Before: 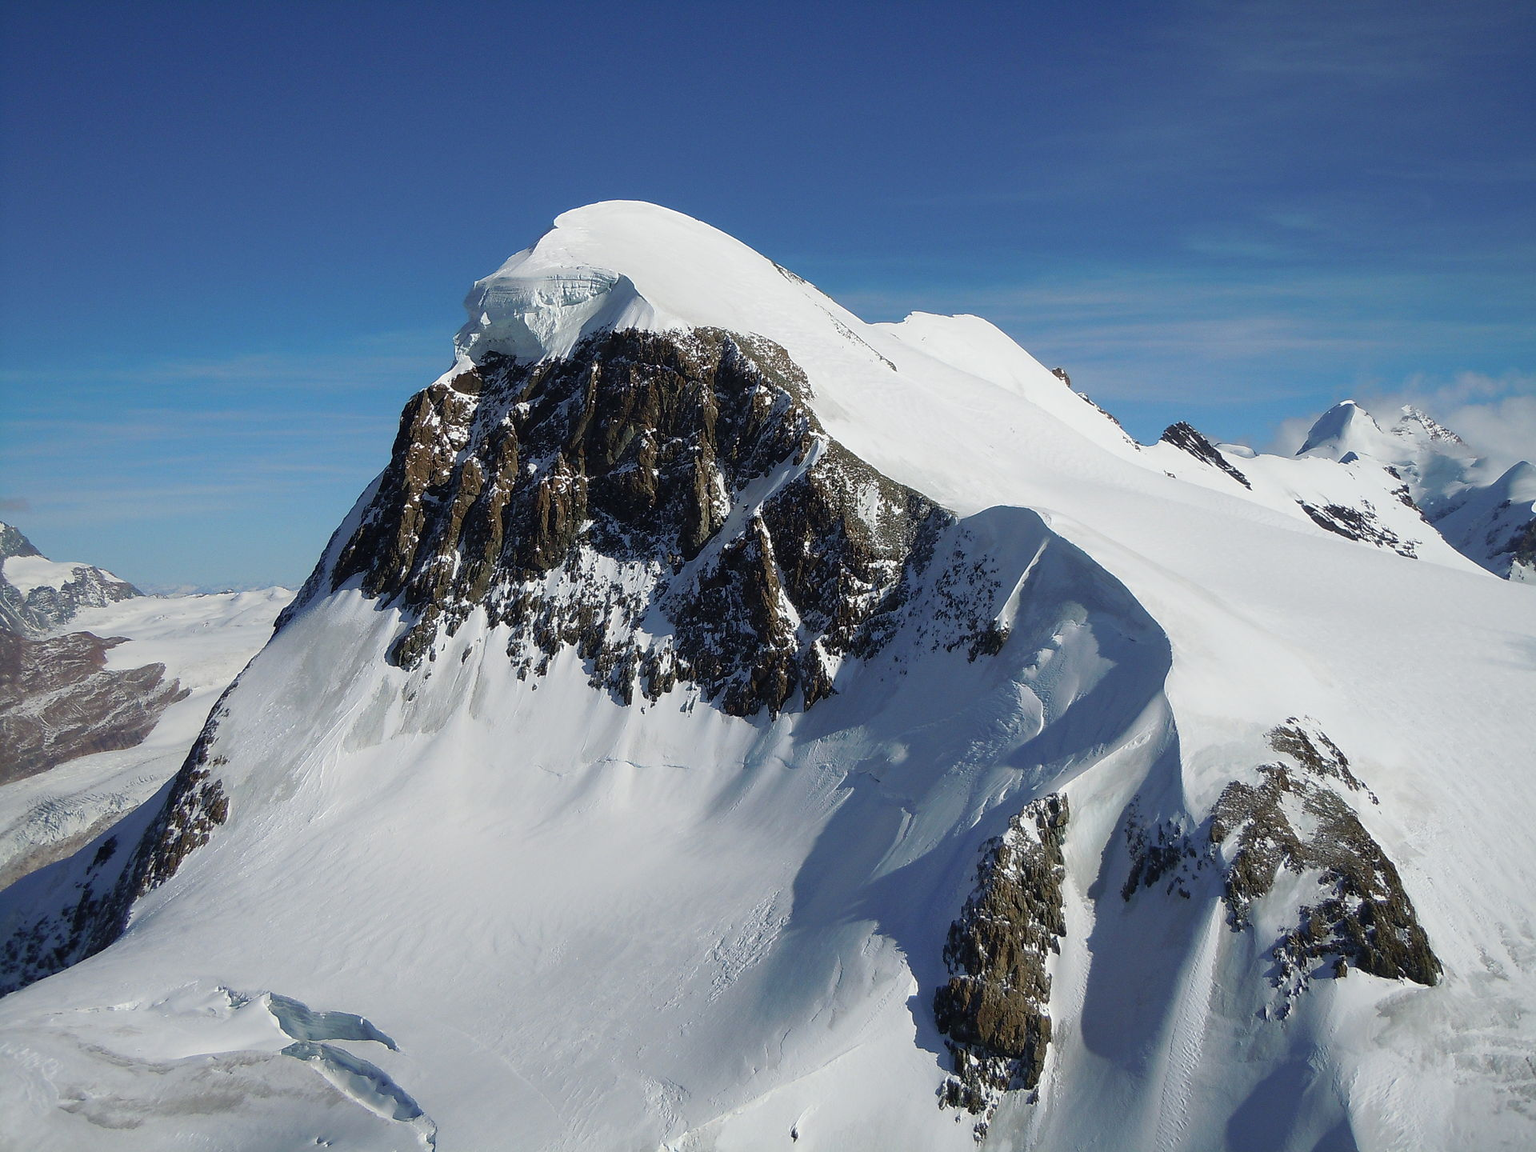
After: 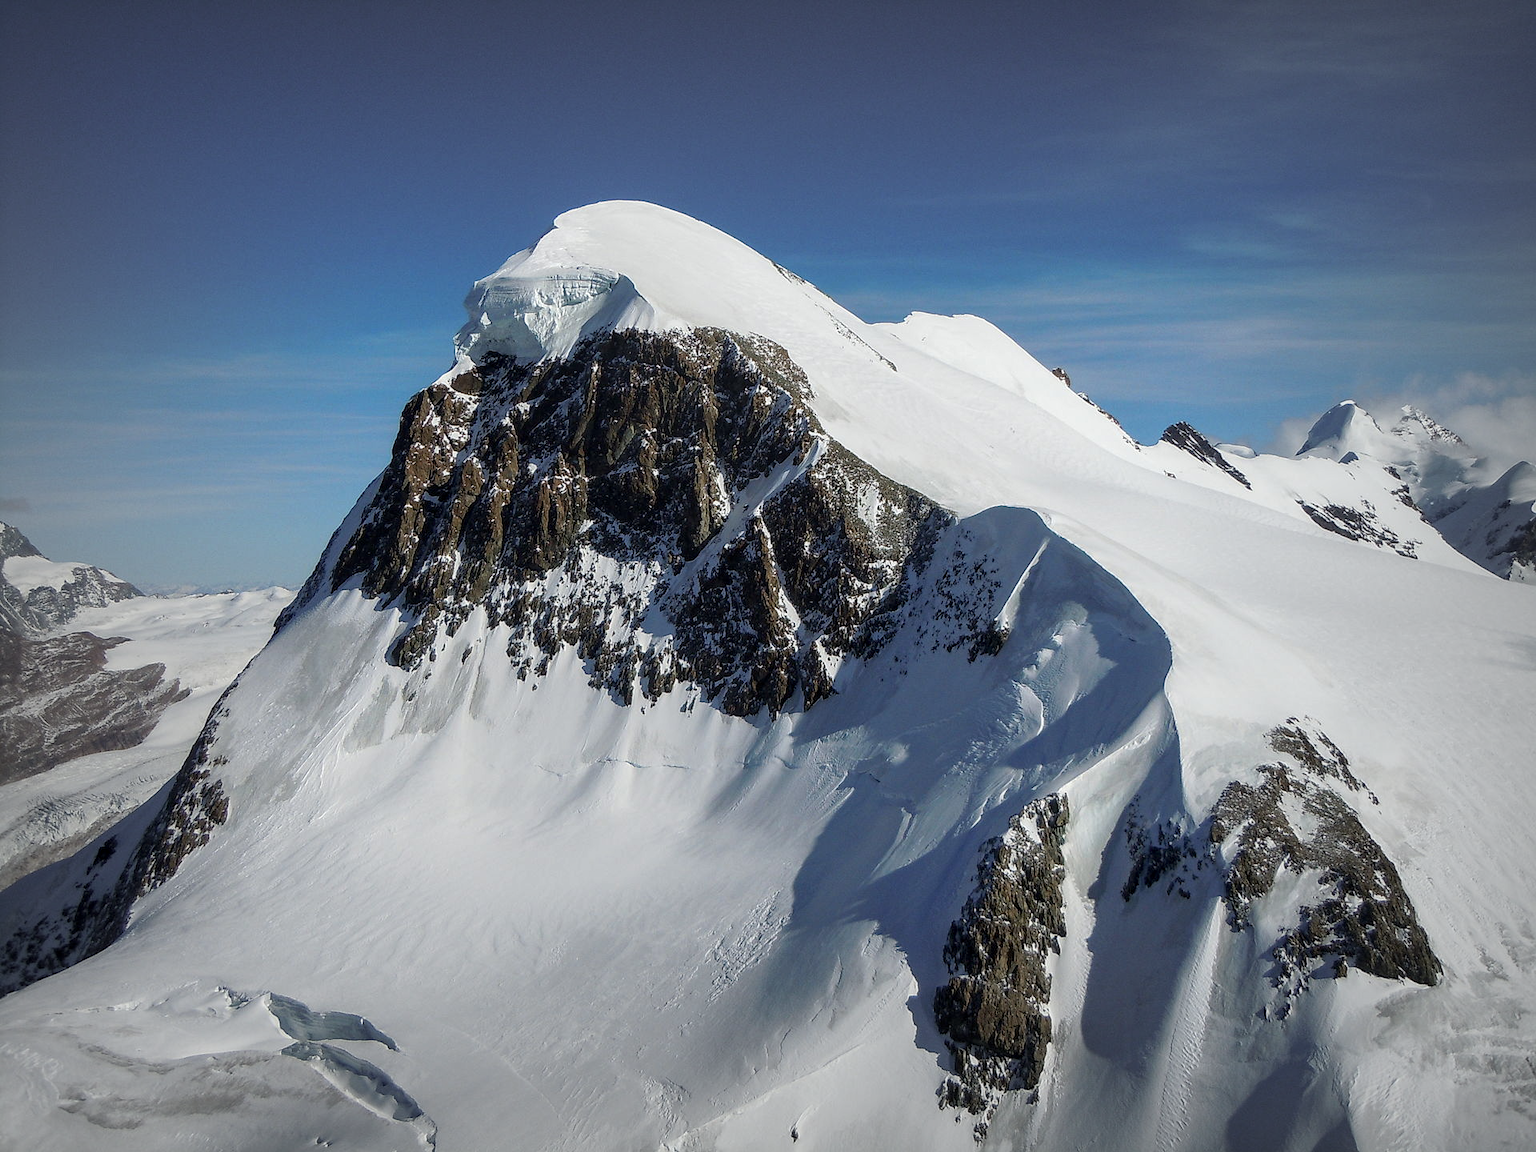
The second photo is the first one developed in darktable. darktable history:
exposure: exposure -0.026 EV, compensate exposure bias true, compensate highlight preservation false
vignetting: fall-off start 52.86%, brightness -0.284, automatic ratio true, width/height ratio 1.315, shape 0.229
local contrast: detail 130%
